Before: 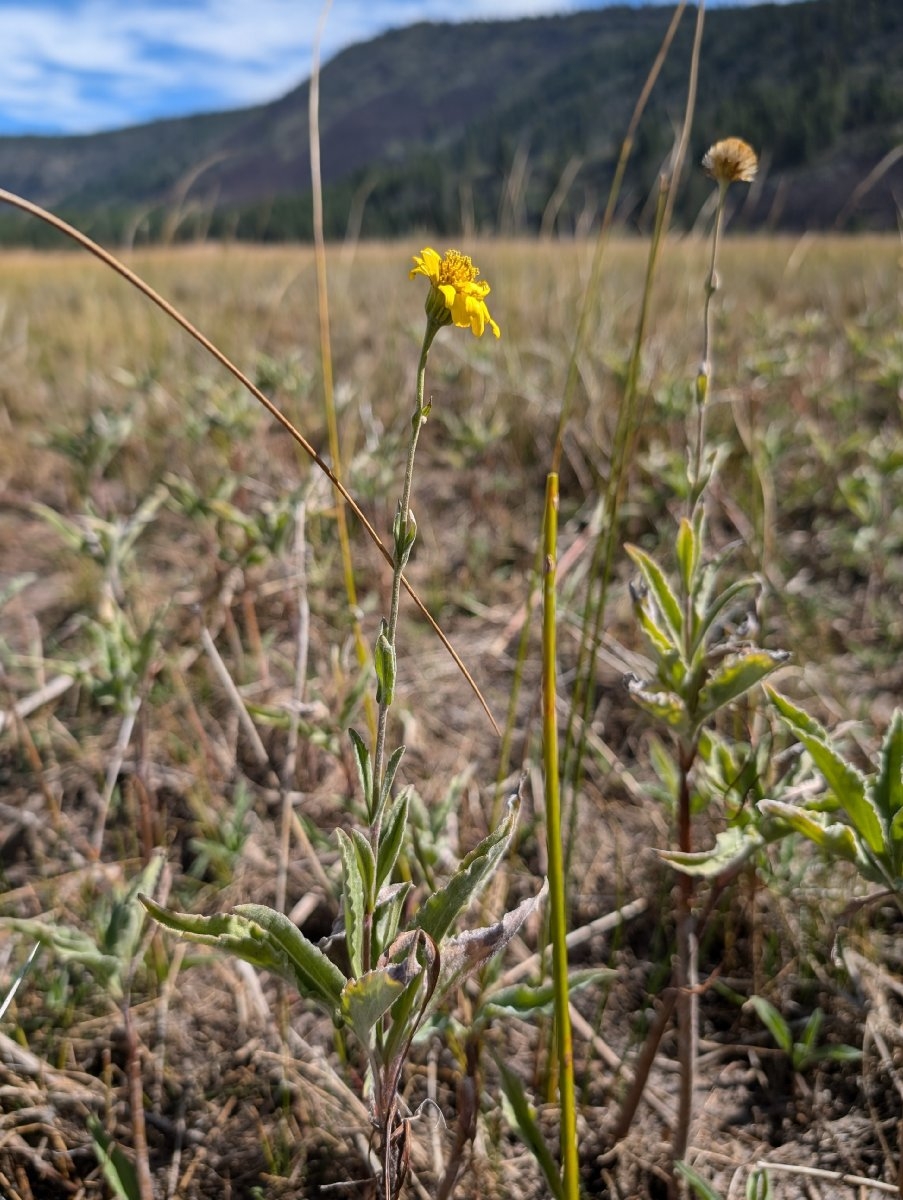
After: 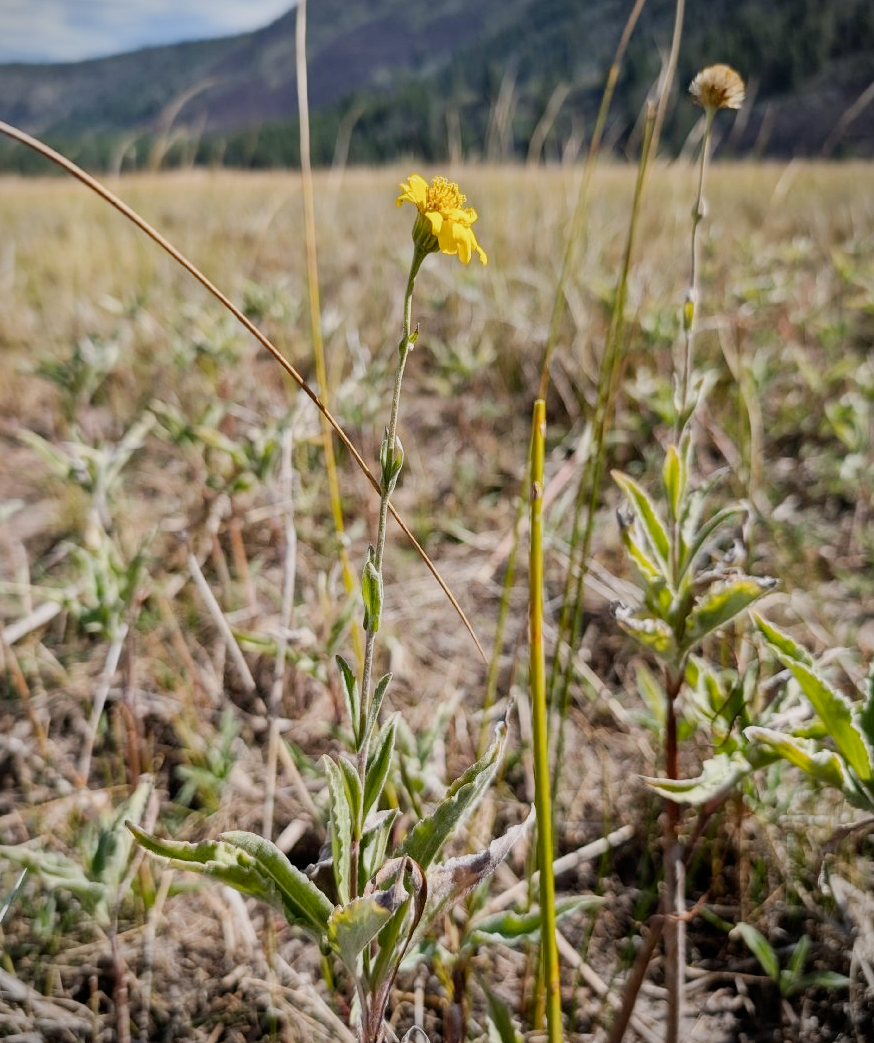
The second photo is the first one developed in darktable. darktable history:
tone curve: curves: ch0 [(0, 0) (0.048, 0.024) (0.099, 0.082) (0.227, 0.255) (0.407, 0.482) (0.543, 0.634) (0.719, 0.77) (0.837, 0.843) (1, 0.906)]; ch1 [(0, 0) (0.3, 0.268) (0.404, 0.374) (0.475, 0.463) (0.501, 0.499) (0.514, 0.502) (0.551, 0.541) (0.643, 0.648) (0.682, 0.674) (0.802, 0.812) (1, 1)]; ch2 [(0, 0) (0.259, 0.207) (0.323, 0.311) (0.364, 0.368) (0.442, 0.461) (0.498, 0.498) (0.531, 0.528) (0.581, 0.602) (0.629, 0.659) (0.768, 0.728) (1, 1)], preserve colors none
vignetting: fall-off start 91.44%
crop: left 1.461%, top 6.121%, right 1.733%, bottom 6.921%
